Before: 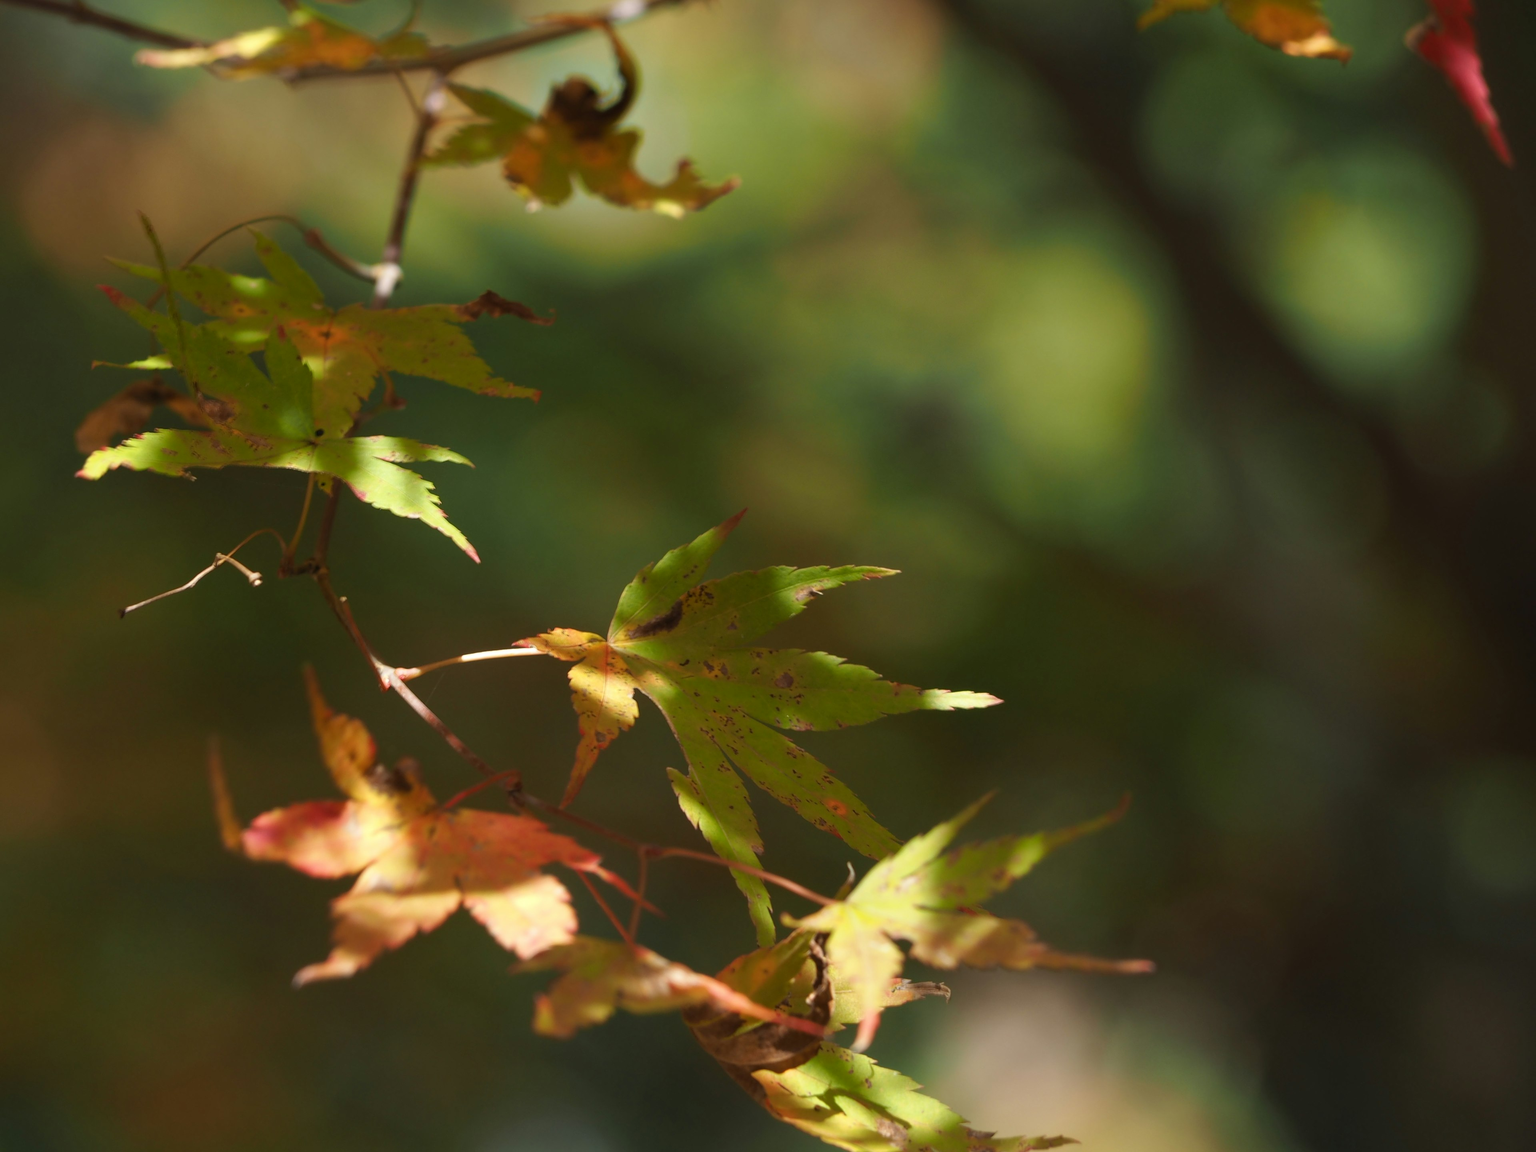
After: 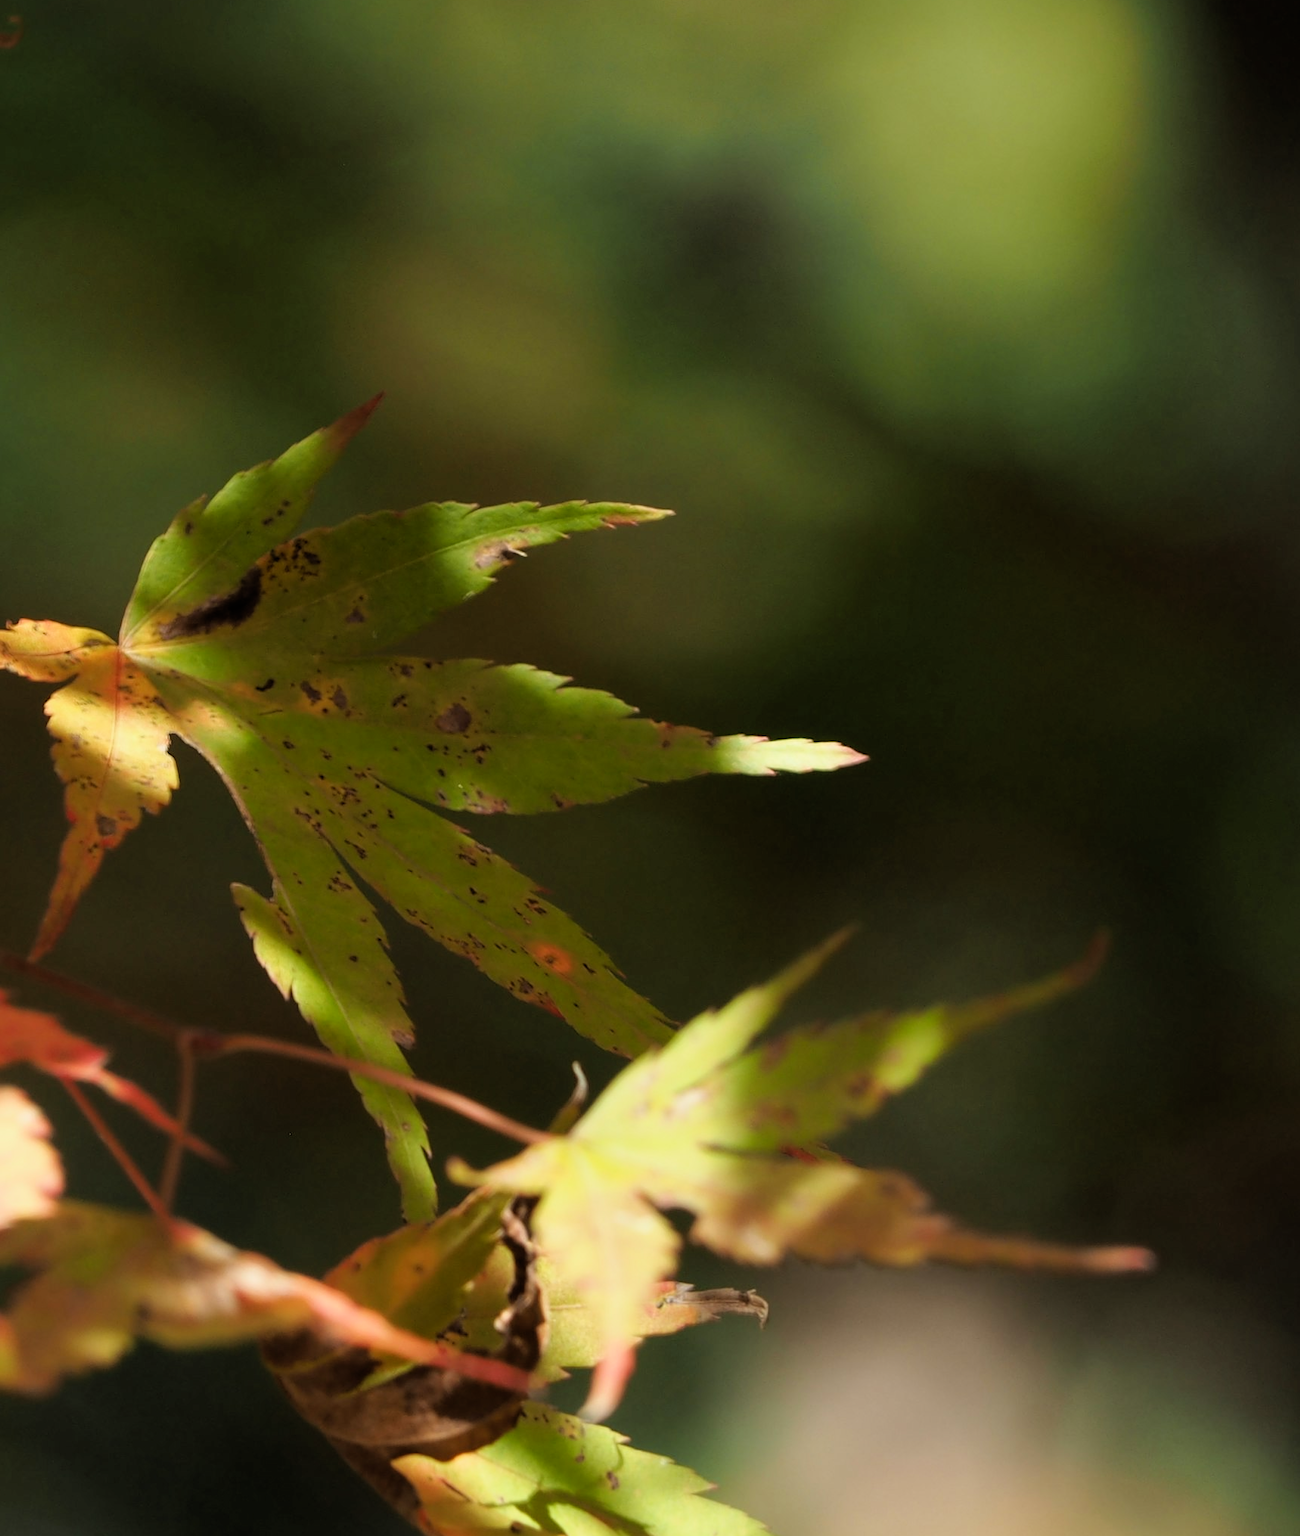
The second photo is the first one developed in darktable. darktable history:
crop: left 35.467%, top 26.085%, right 19.742%, bottom 3.375%
filmic rgb: black relative exposure -11.86 EV, white relative exposure 5.44 EV, hardness 4.48, latitude 49.23%, contrast 1.141, color science v4 (2020)
levels: levels [0, 0.48, 0.961]
color calibration: illuminant same as pipeline (D50), adaptation XYZ, x 0.346, y 0.358, temperature 5008.67 K
